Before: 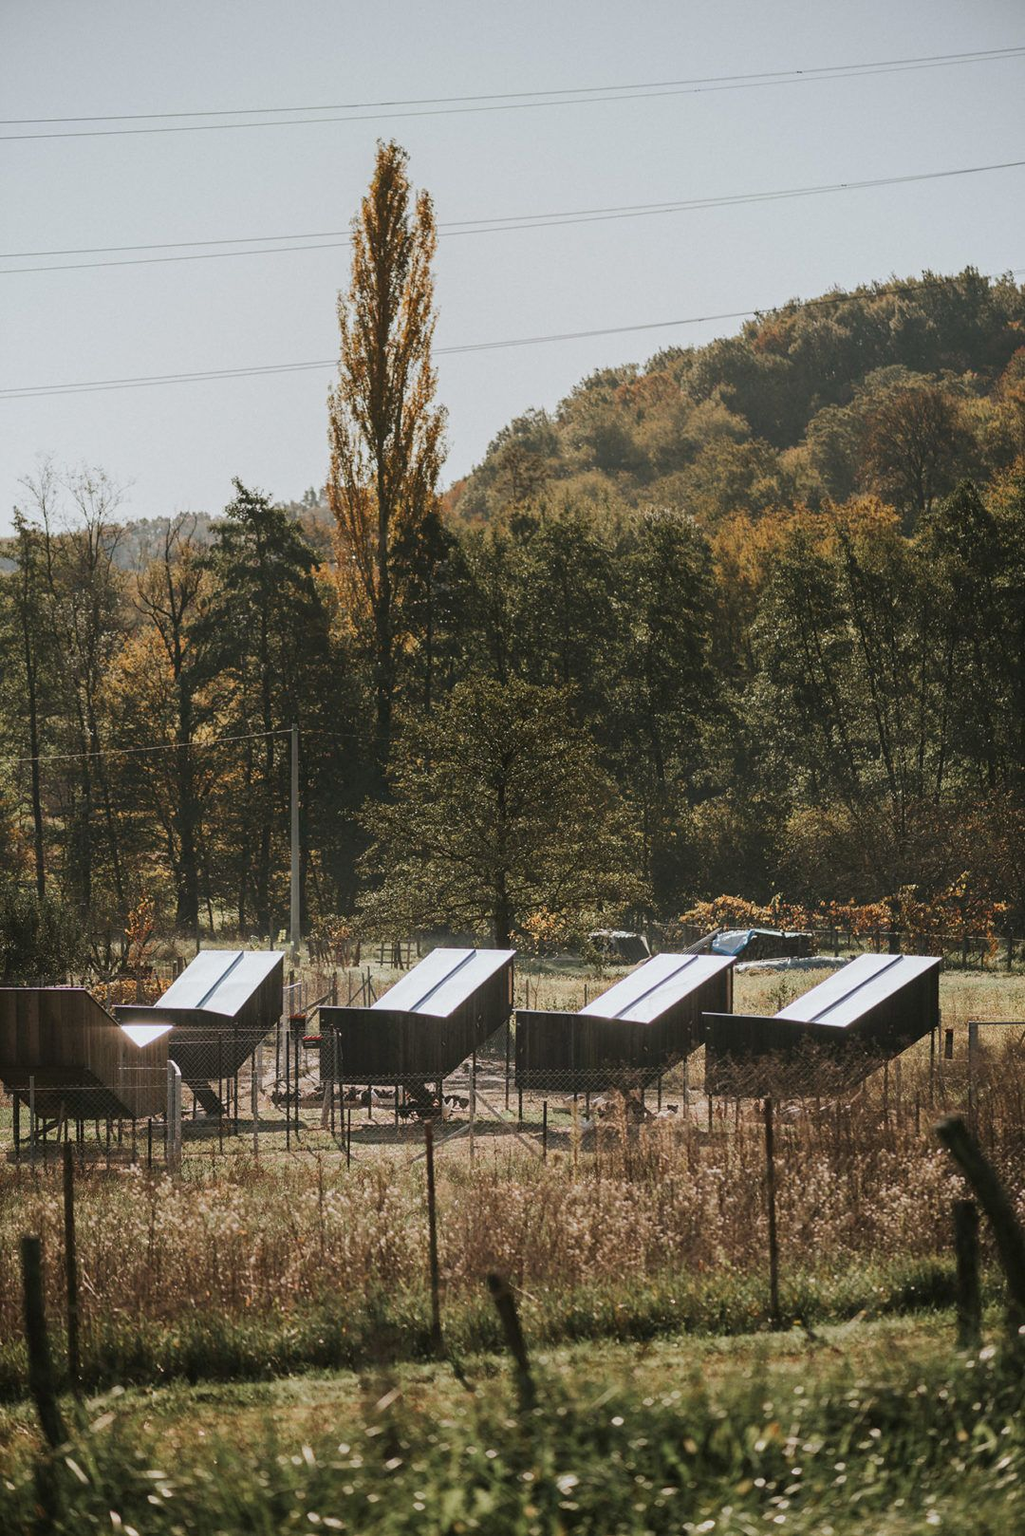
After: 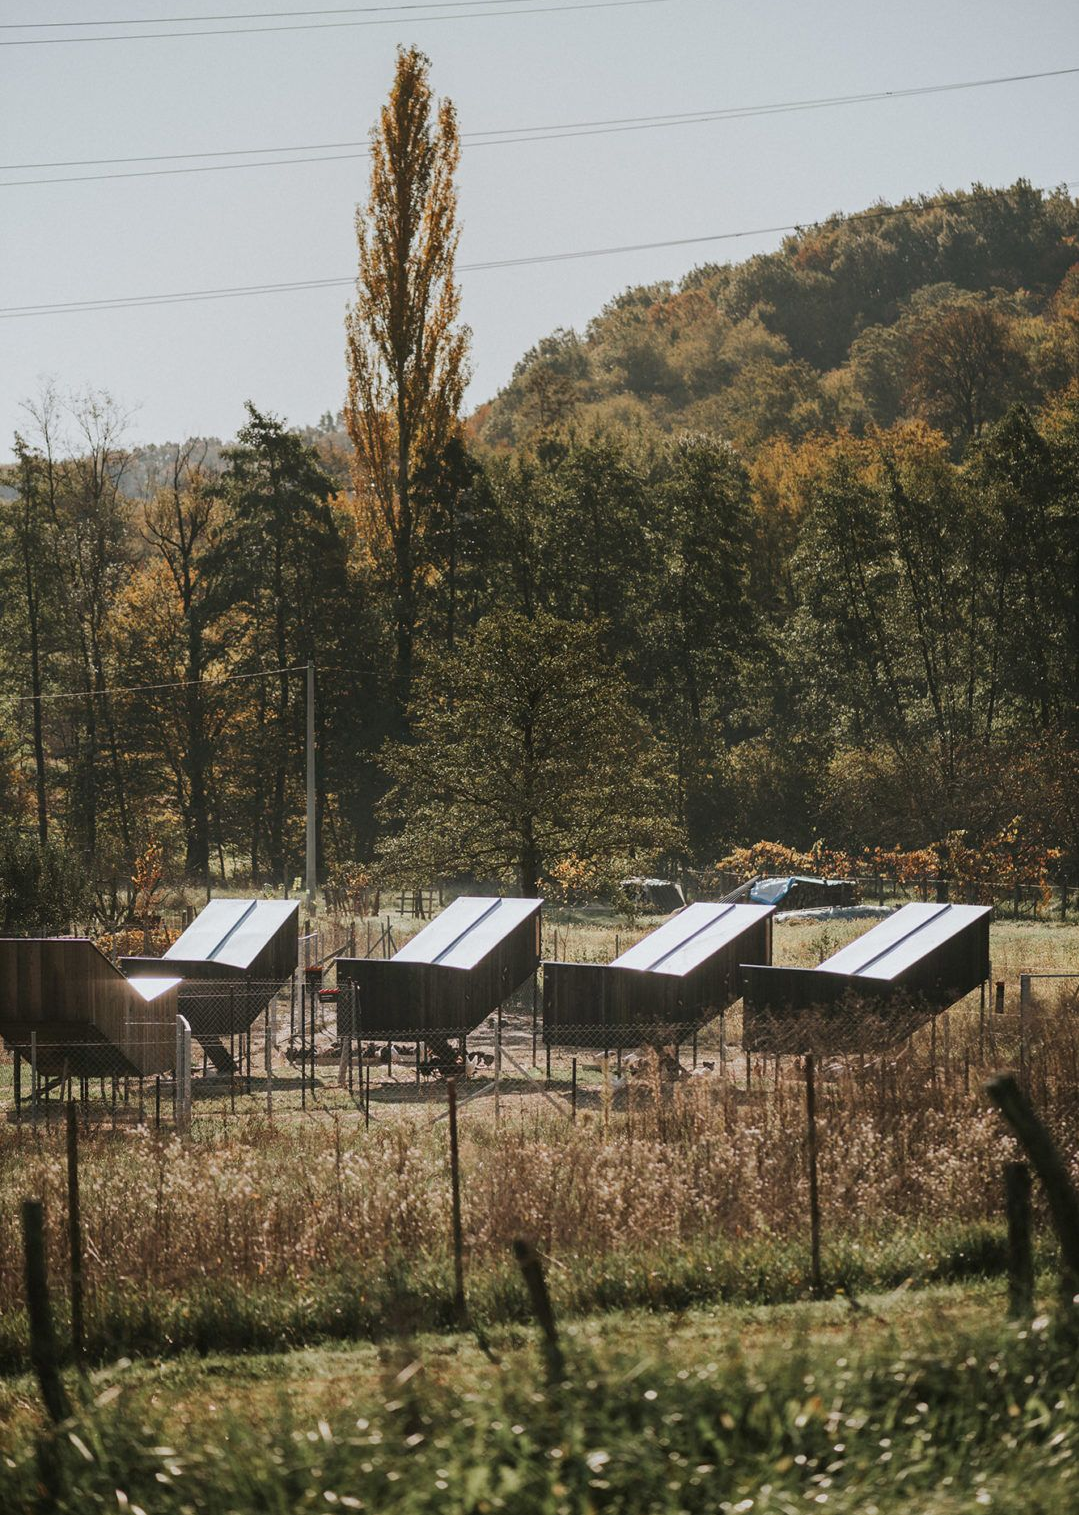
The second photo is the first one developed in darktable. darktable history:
crop and rotate: top 6.31%
